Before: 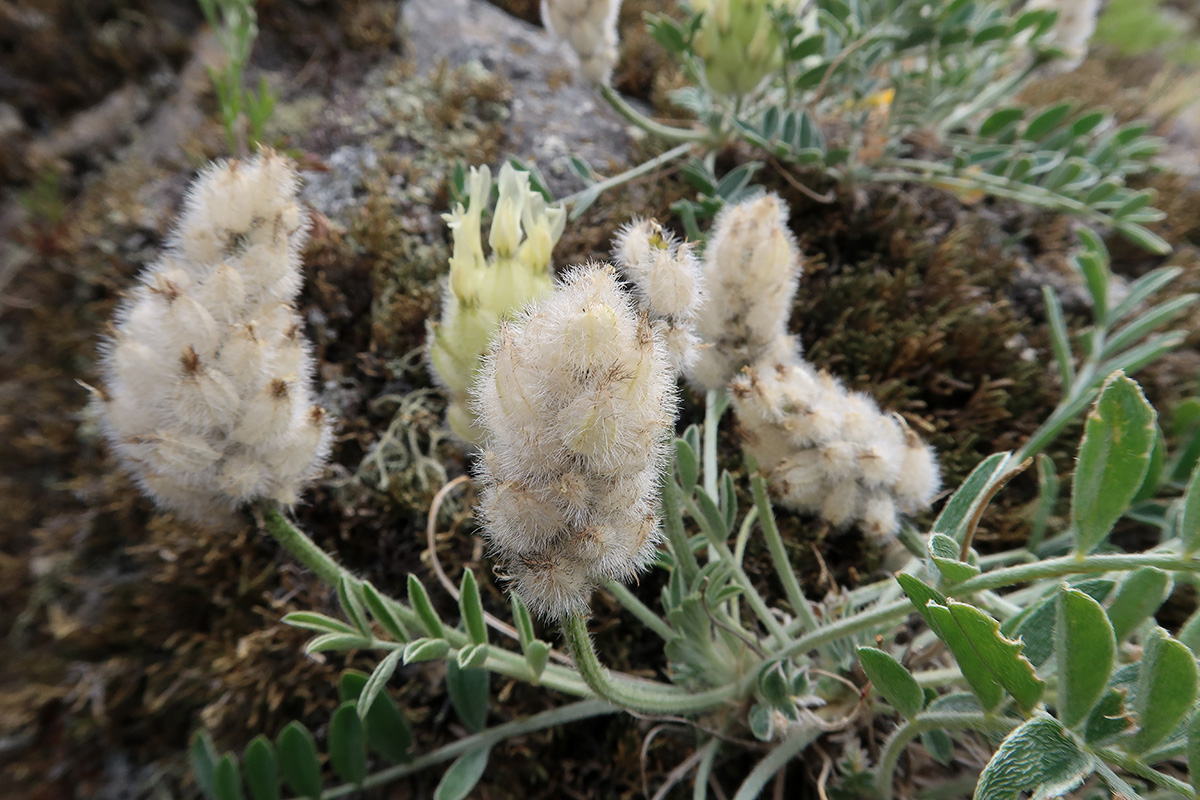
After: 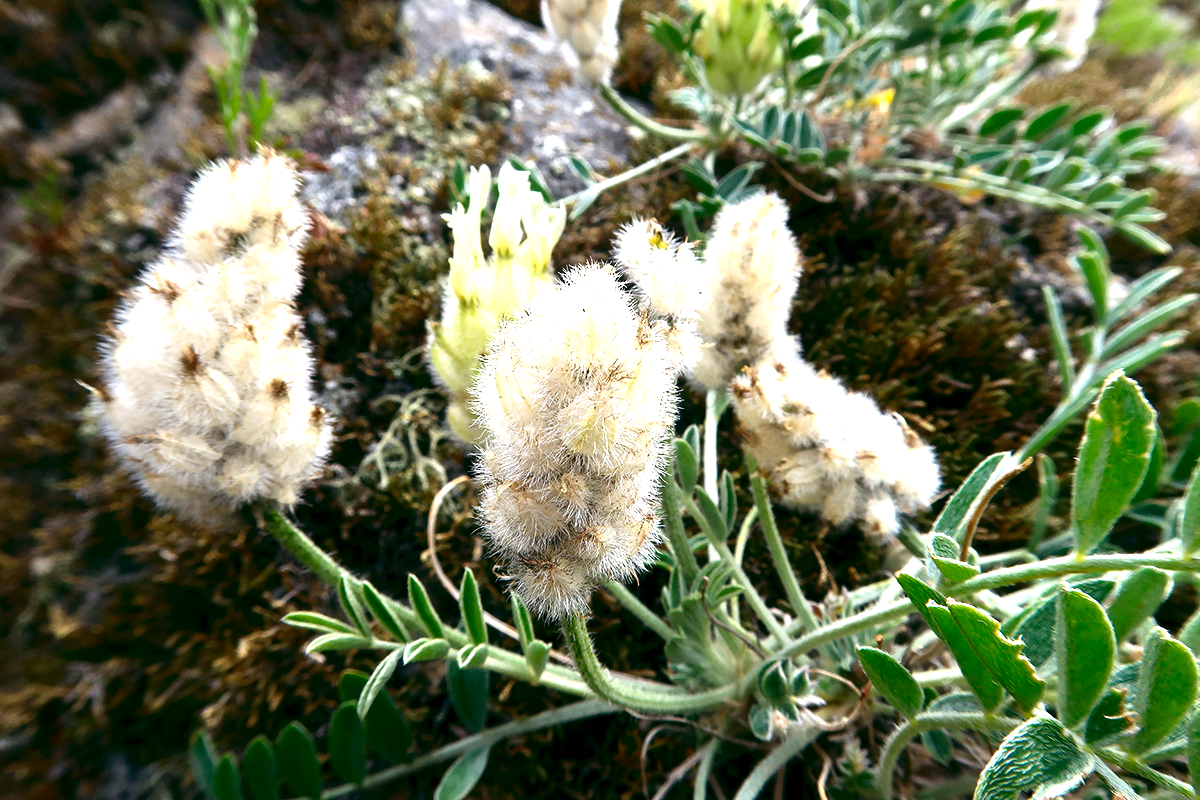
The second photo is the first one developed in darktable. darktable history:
exposure: black level correction 0, exposure 1 EV, compensate highlight preservation false
color balance rgb: highlights gain › luminance 17.231%, global offset › luminance -0.336%, global offset › chroma 0.113%, global offset › hue 168.14°, perceptual saturation grading › global saturation 0.593%, global vibrance 20%
contrast brightness saturation: brightness -0.247, saturation 0.204
